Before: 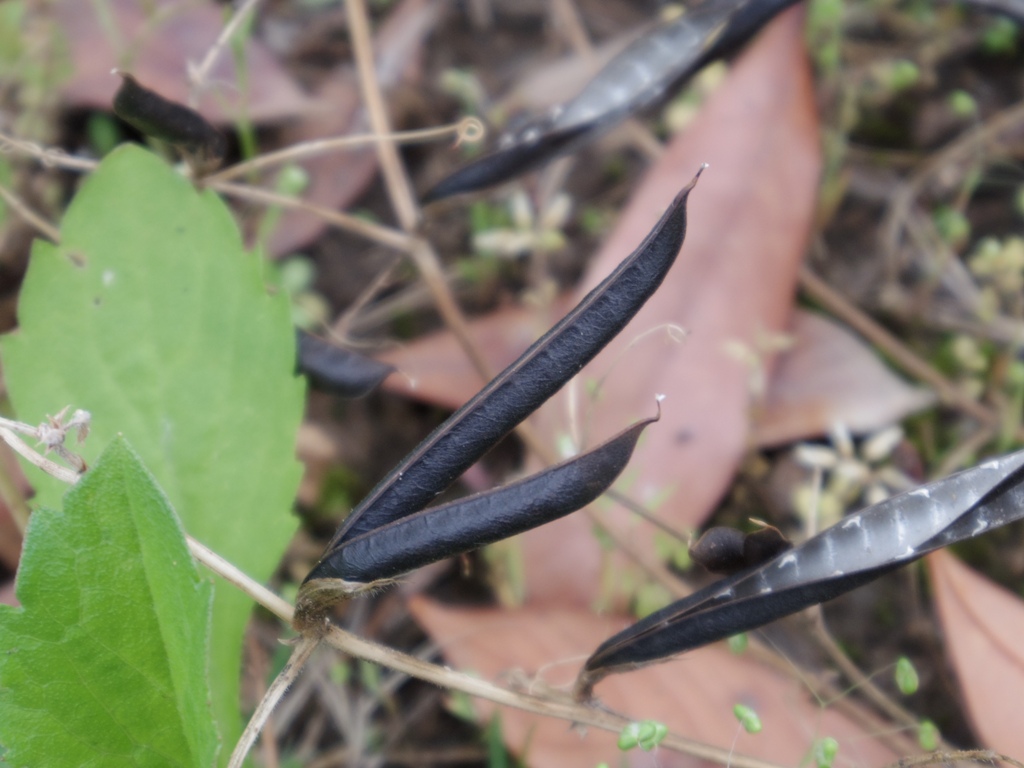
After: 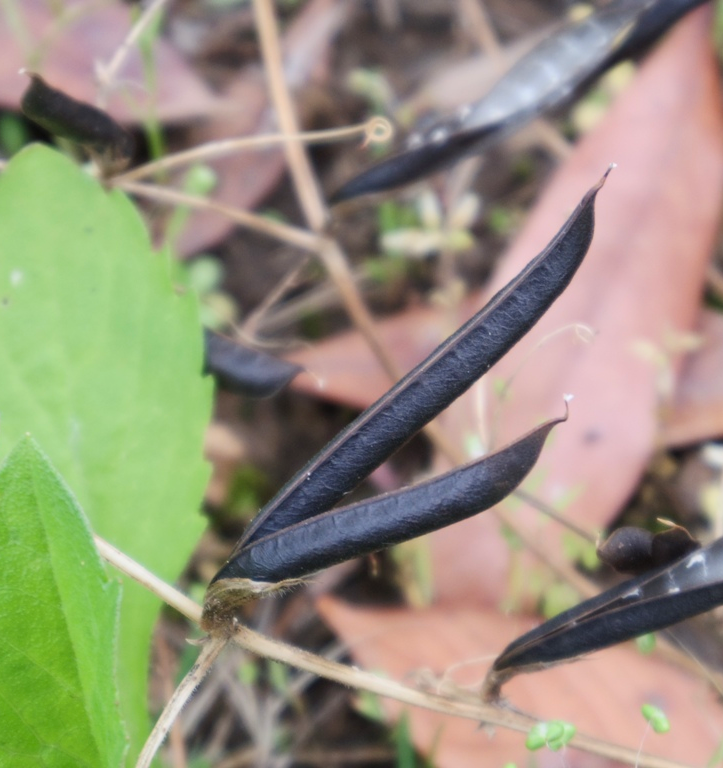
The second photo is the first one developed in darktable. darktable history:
crop and rotate: left 9.047%, right 20.319%
contrast brightness saturation: contrast 0.2, brightness 0.168, saturation 0.23
exposure: exposure 0.167 EV, compensate exposure bias true, compensate highlight preservation false
